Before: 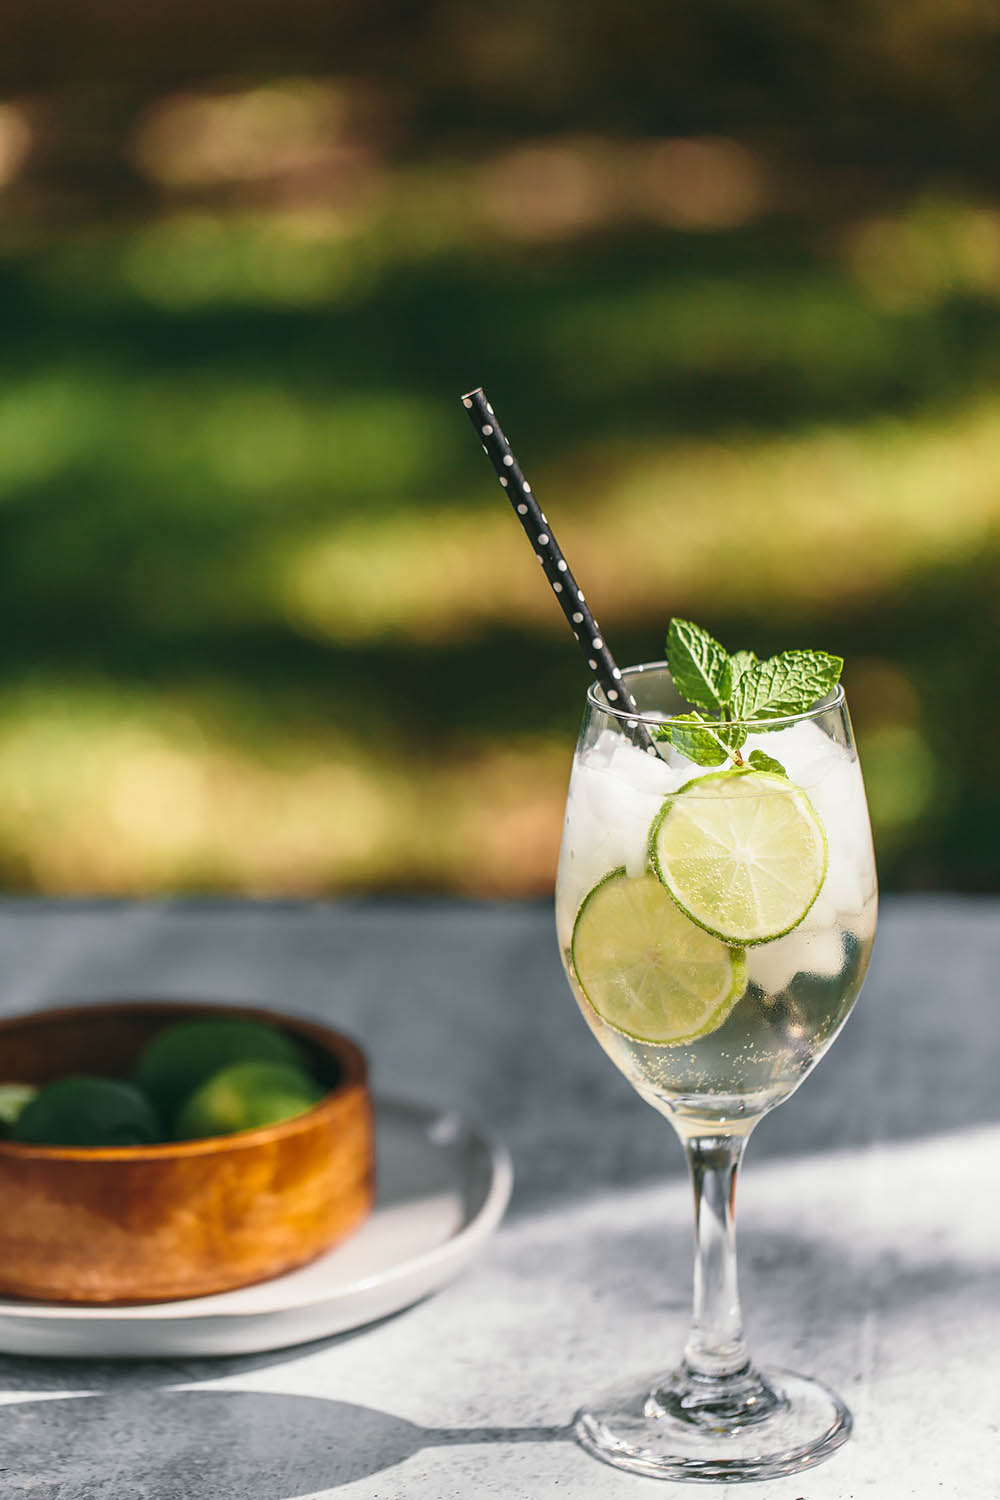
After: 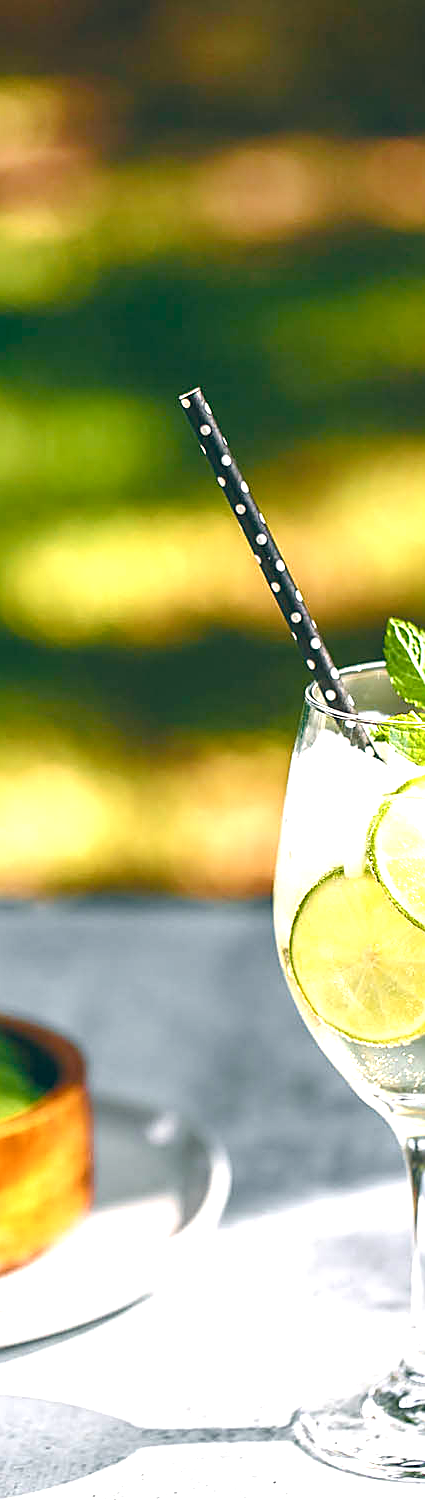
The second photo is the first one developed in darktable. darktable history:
exposure: black level correction 0, exposure 1.2 EV, compensate exposure bias true, compensate highlight preservation false
sharpen: on, module defaults
crop: left 28.257%, right 29.224%
color balance rgb: global offset › chroma 0.094%, global offset › hue 253.8°, linear chroma grading › global chroma 14.566%, perceptual saturation grading › global saturation 0.946%, perceptual saturation grading › mid-tones 6.241%, perceptual saturation grading › shadows 72.279%, global vibrance 20%
color correction: highlights b* 0.016, saturation 0.814
tone equalizer: mask exposure compensation -0.515 EV
